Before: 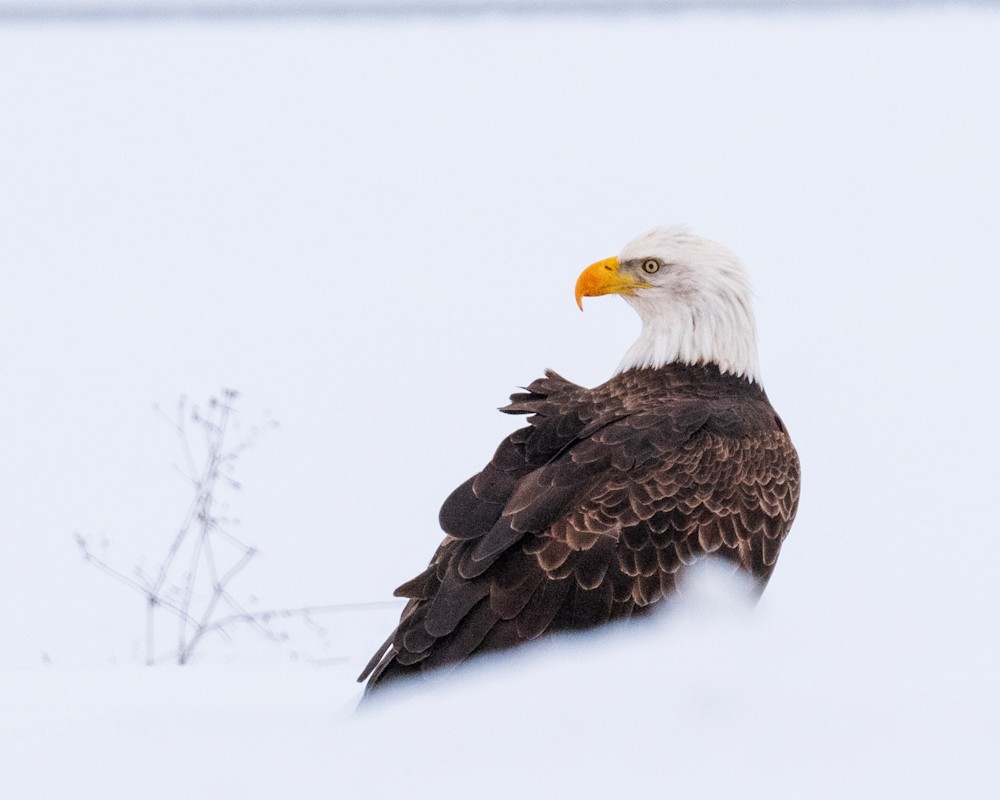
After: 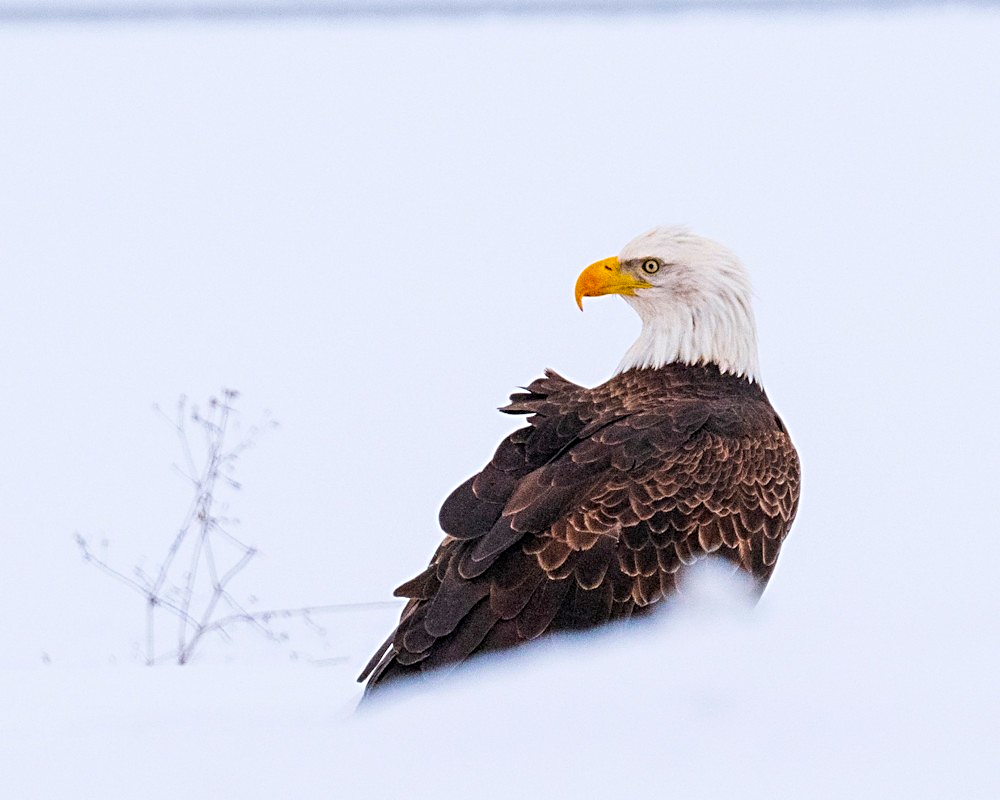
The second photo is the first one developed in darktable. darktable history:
sharpen: radius 3.119
color balance rgb: linear chroma grading › global chroma 15%, perceptual saturation grading › global saturation 30%
